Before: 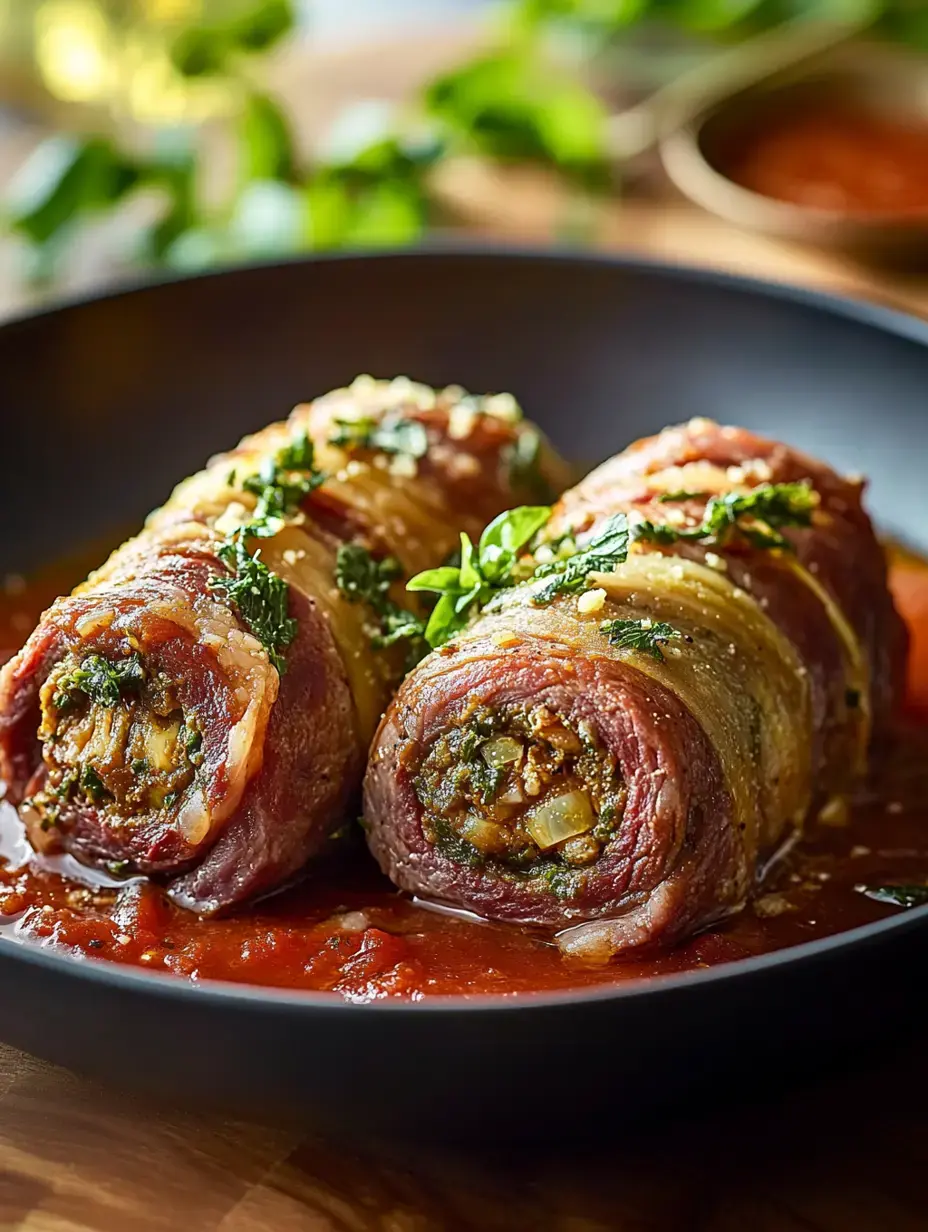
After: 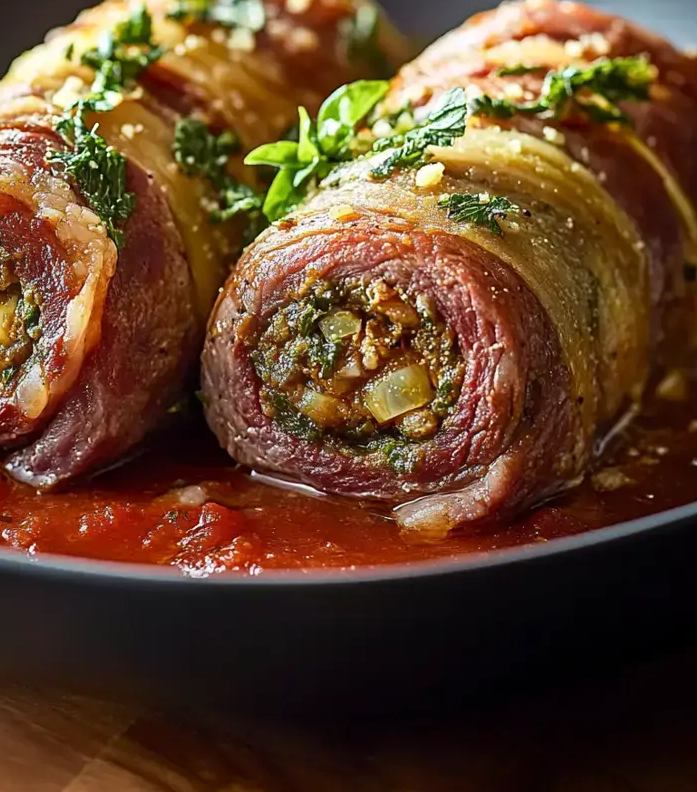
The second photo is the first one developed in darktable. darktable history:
crop and rotate: left 17.503%, top 34.641%, right 7.375%, bottom 1.022%
tone equalizer: on, module defaults
